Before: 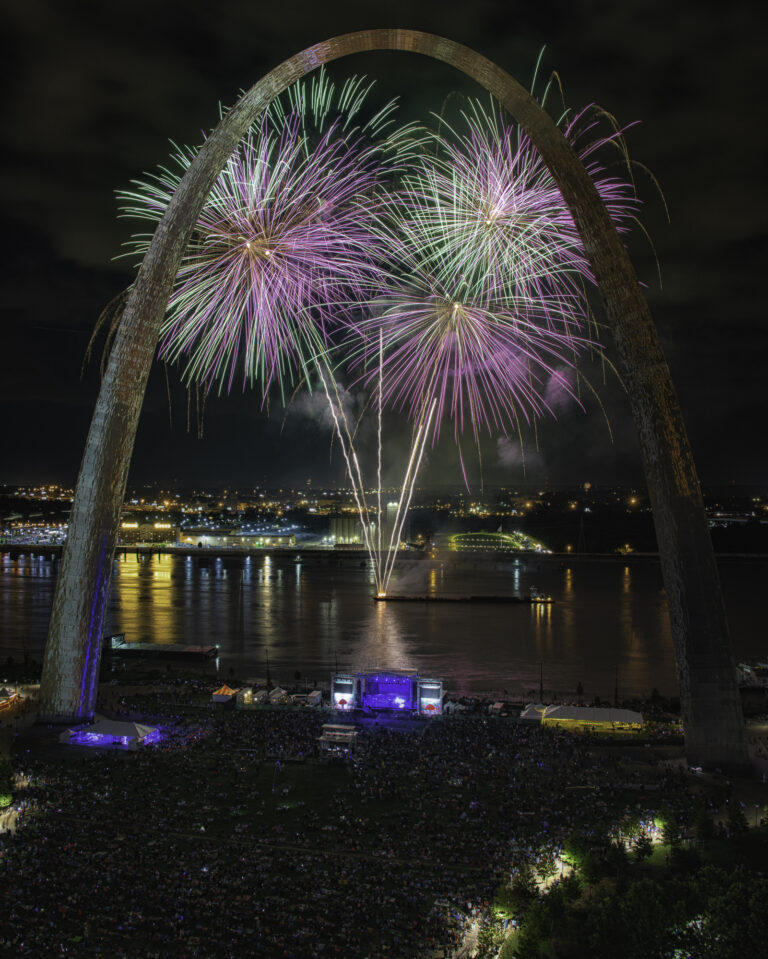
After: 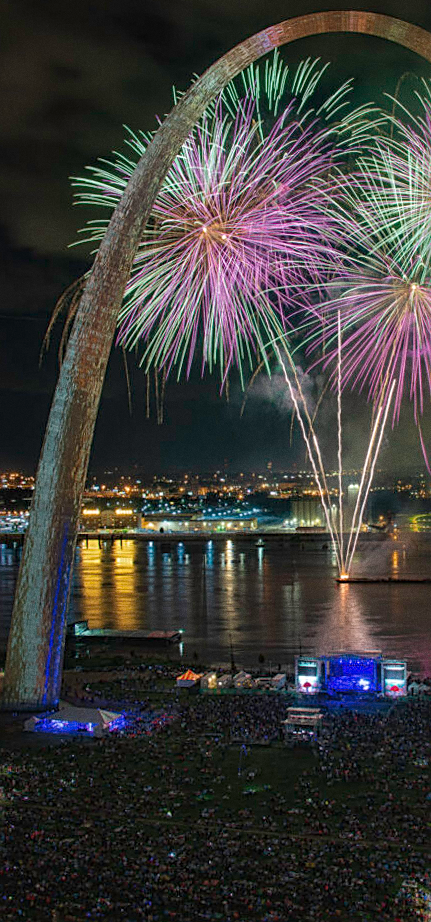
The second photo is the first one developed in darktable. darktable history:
rotate and perspective: rotation -1°, crop left 0.011, crop right 0.989, crop top 0.025, crop bottom 0.975
sharpen: on, module defaults
grain: coarseness 0.47 ISO
crop: left 5.114%, right 38.589%
